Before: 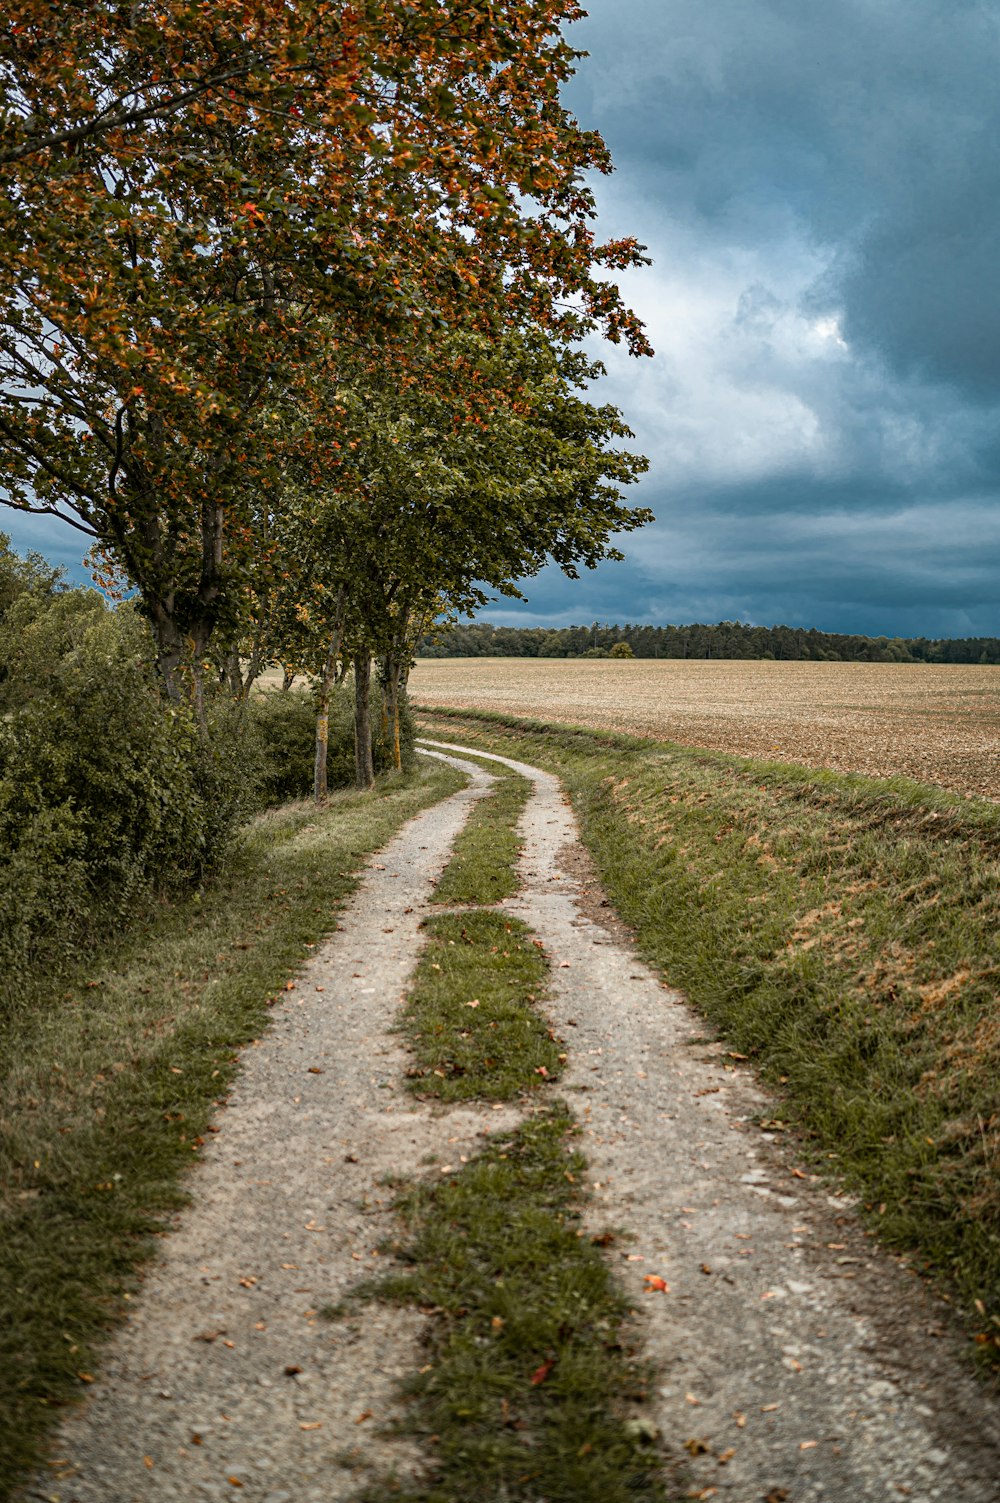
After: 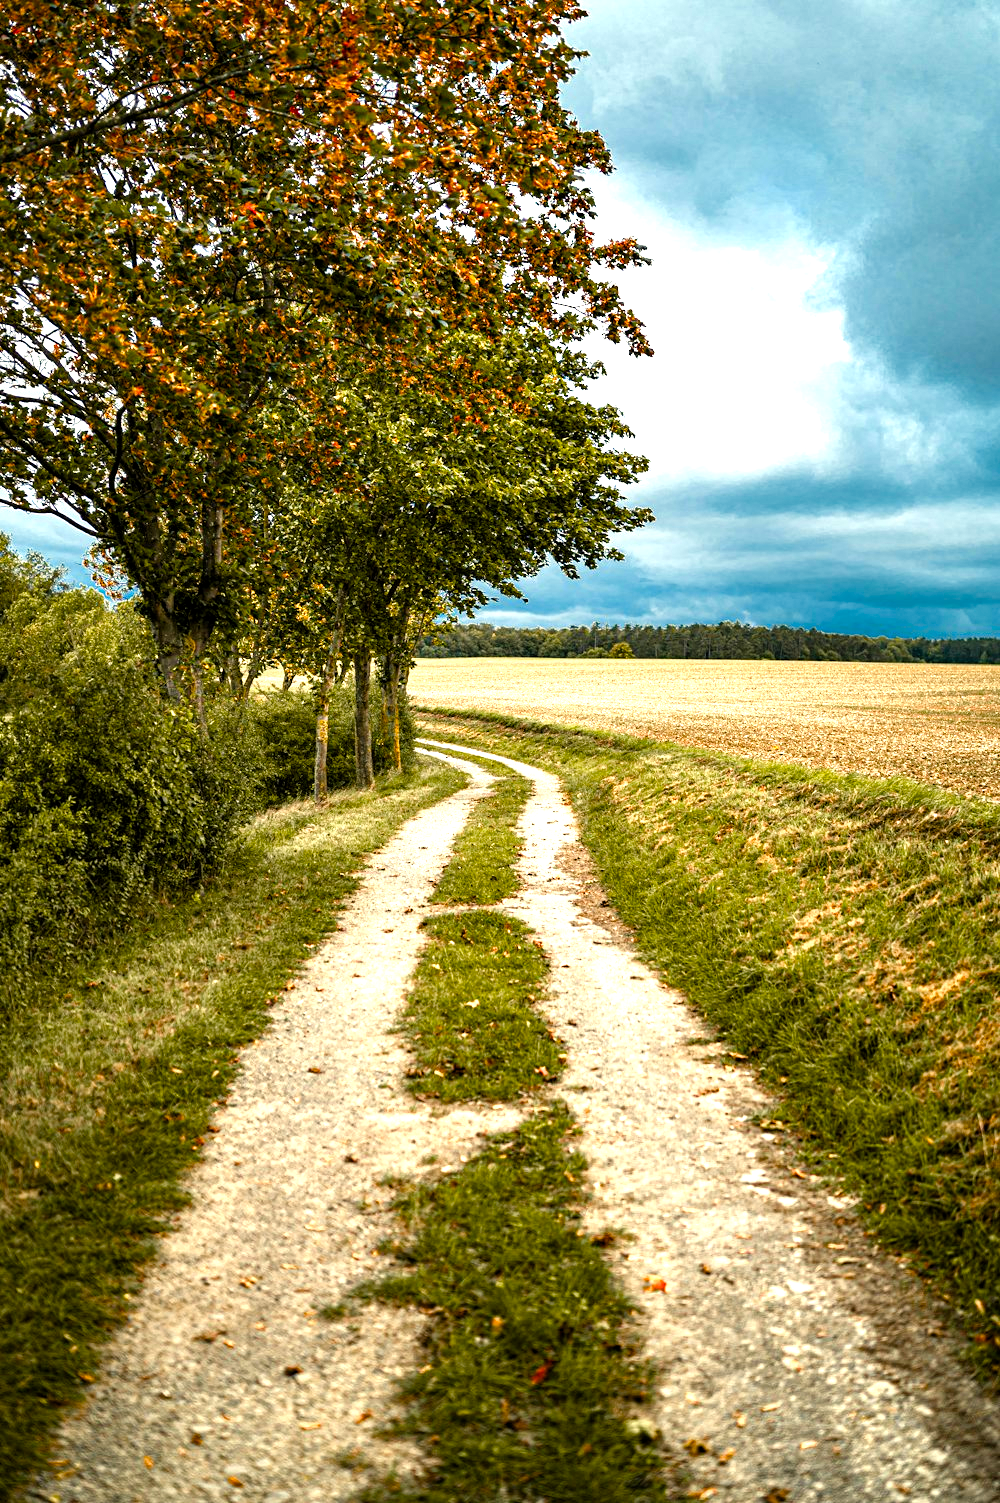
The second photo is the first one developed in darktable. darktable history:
color correction: highlights a* -4.34, highlights b* 6.71
levels: levels [0.012, 0.367, 0.697]
exposure: exposure 0.014 EV, compensate highlight preservation false
color balance rgb: highlights gain › chroma 2.999%, highlights gain › hue 54.64°, linear chroma grading › global chroma 9.05%, perceptual saturation grading › global saturation 25.292%, perceptual saturation grading › highlights -50.494%, perceptual saturation grading › shadows 31.198%
